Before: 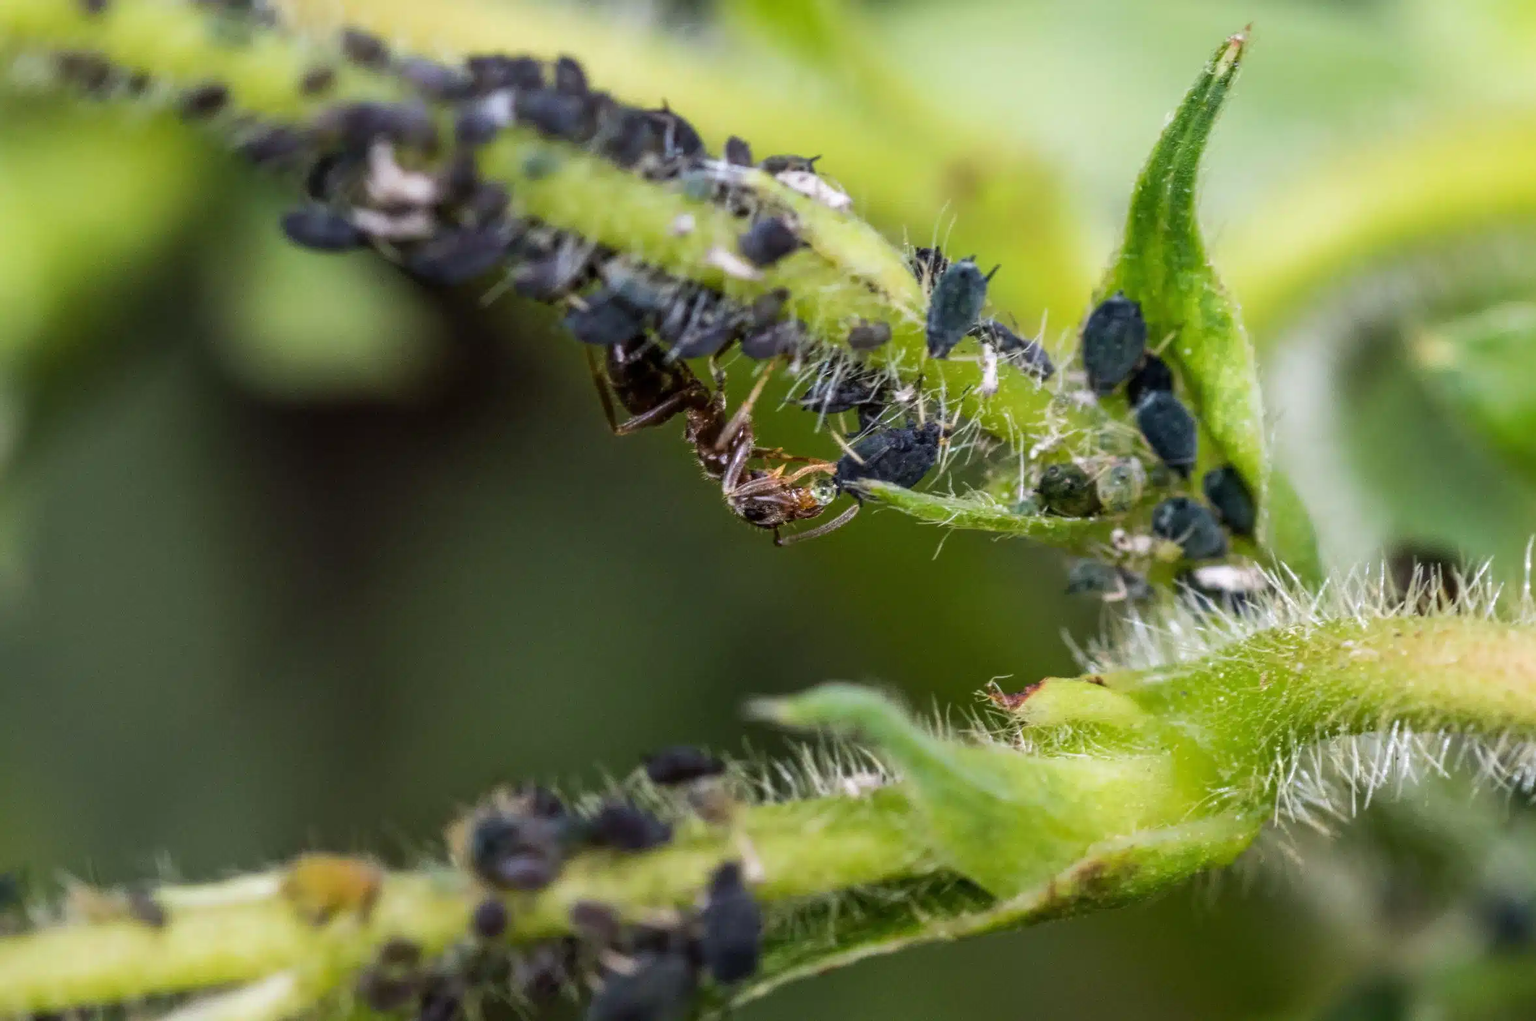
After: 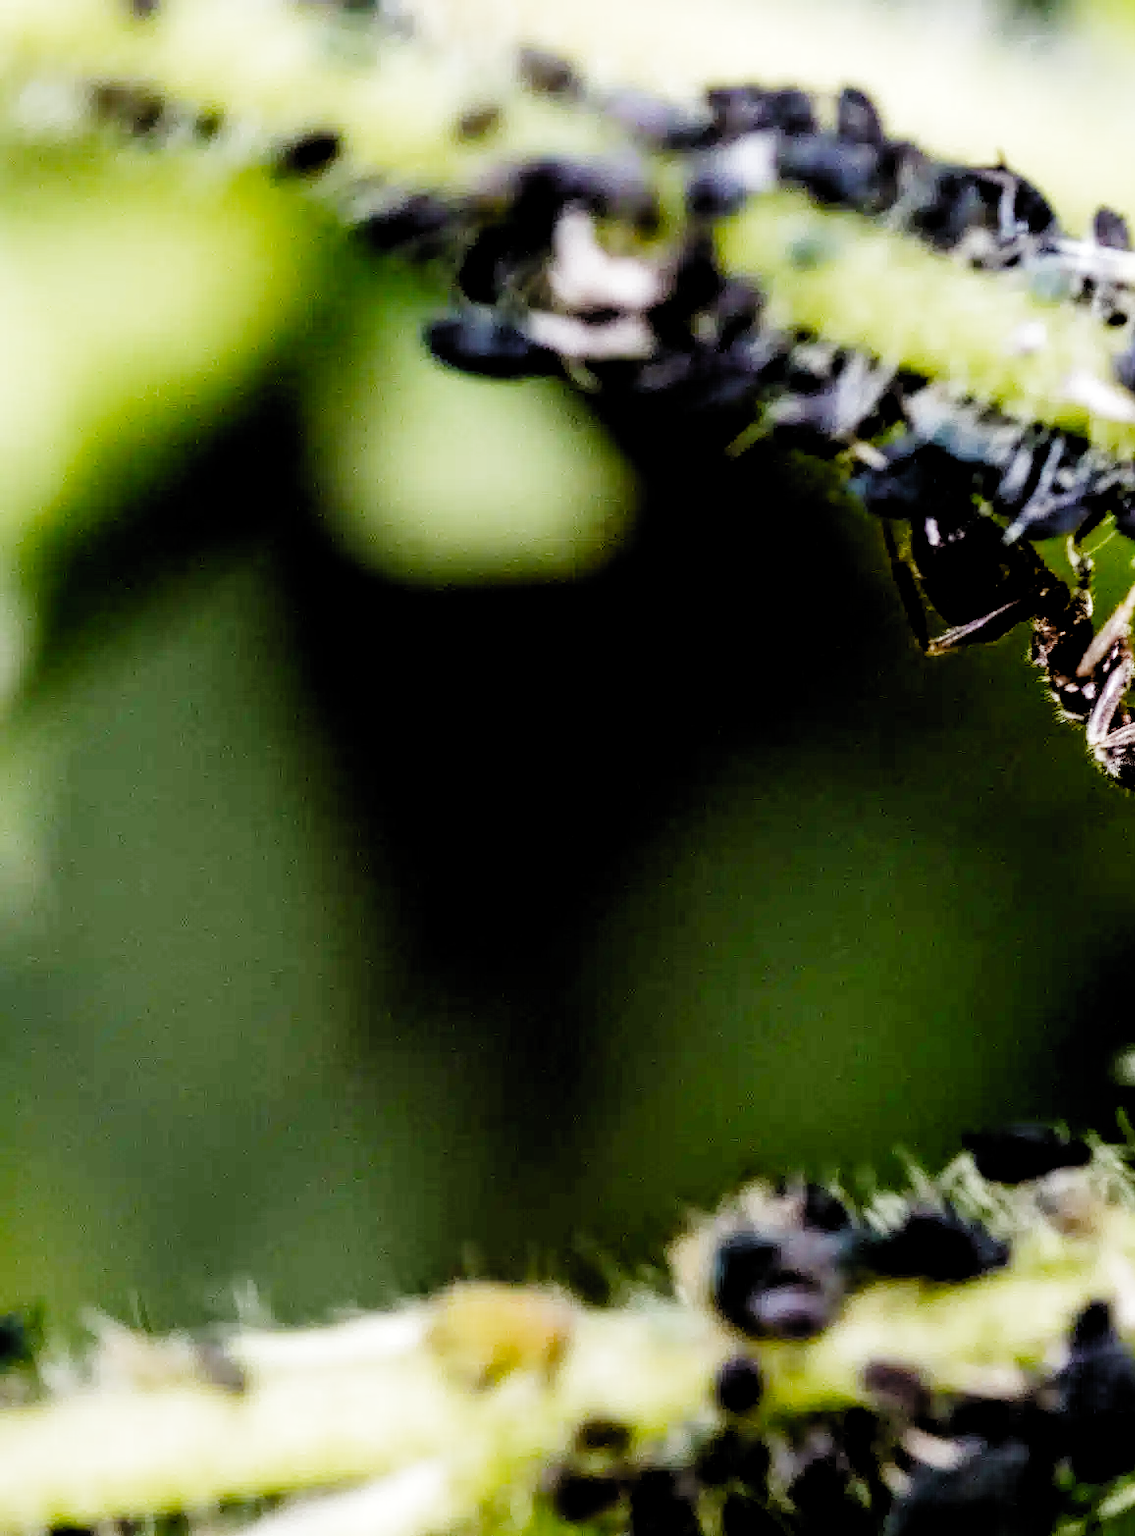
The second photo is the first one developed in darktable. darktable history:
filmic rgb: black relative exposure -2.85 EV, white relative exposure 4.56 EV, hardness 1.77, contrast 1.25, preserve chrominance no, color science v5 (2021)
tone equalizer: -8 EV -0.75 EV, -7 EV -0.7 EV, -6 EV -0.6 EV, -5 EV -0.4 EV, -3 EV 0.4 EV, -2 EV 0.6 EV, -1 EV 0.7 EV, +0 EV 0.75 EV, edges refinement/feathering 500, mask exposure compensation -1.57 EV, preserve details no
exposure: exposure 0.559 EV, compensate highlight preservation false
levels: mode automatic, black 0.023%, white 99.97%, levels [0.062, 0.494, 0.925]
crop and rotate: left 0%, top 0%, right 50.845%
